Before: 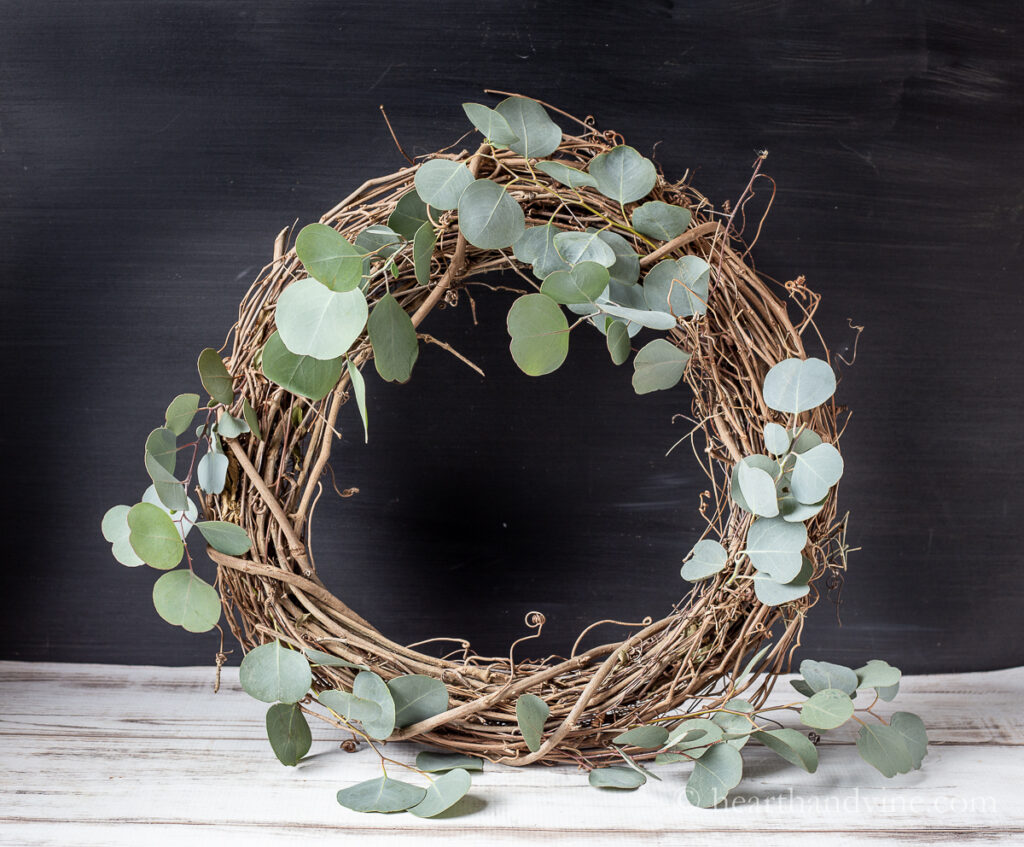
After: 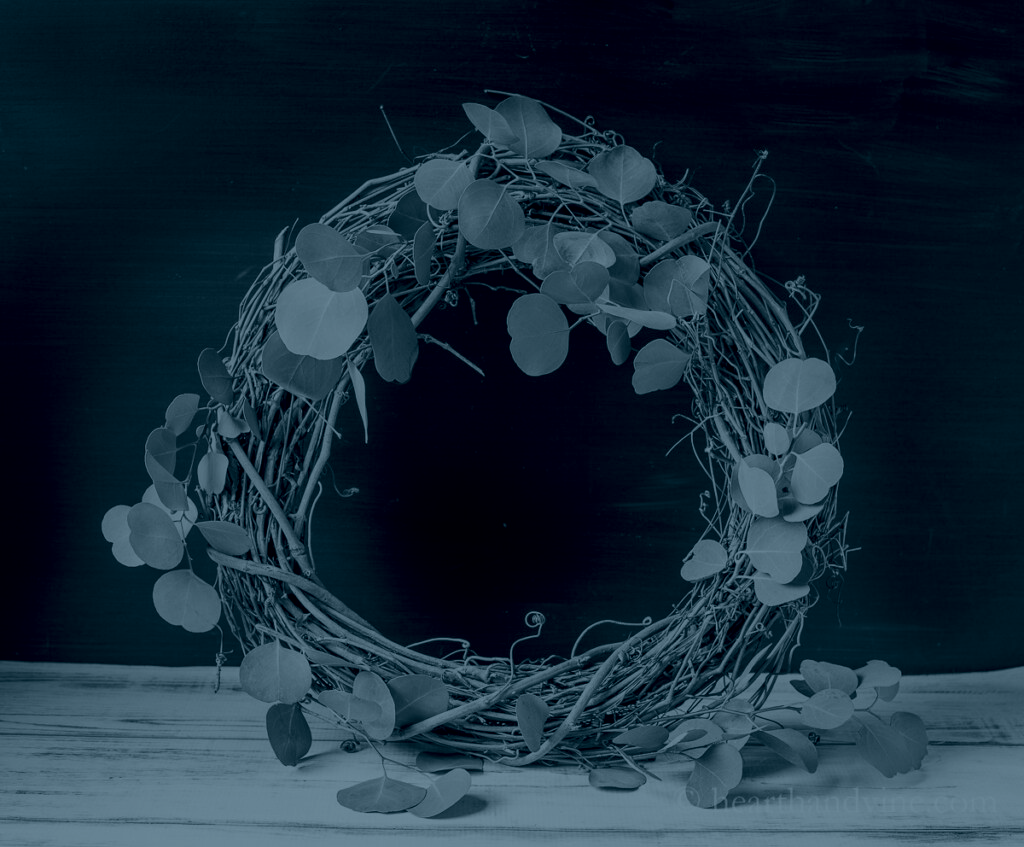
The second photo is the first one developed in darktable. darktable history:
white balance: red 1.045, blue 0.932
colorize: hue 194.4°, saturation 29%, source mix 61.75%, lightness 3.98%, version 1
